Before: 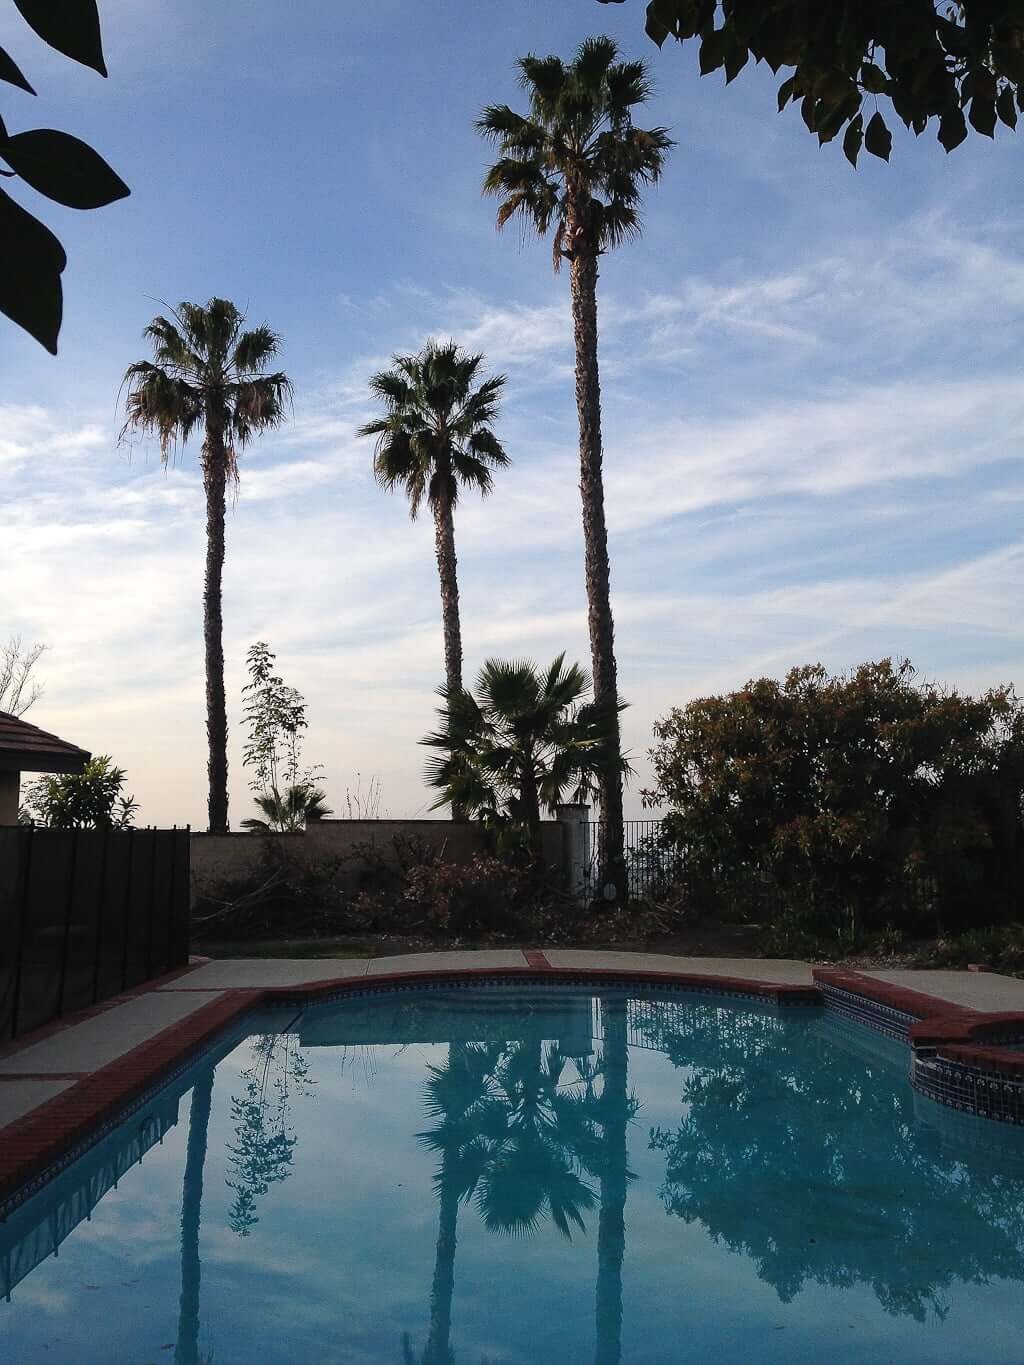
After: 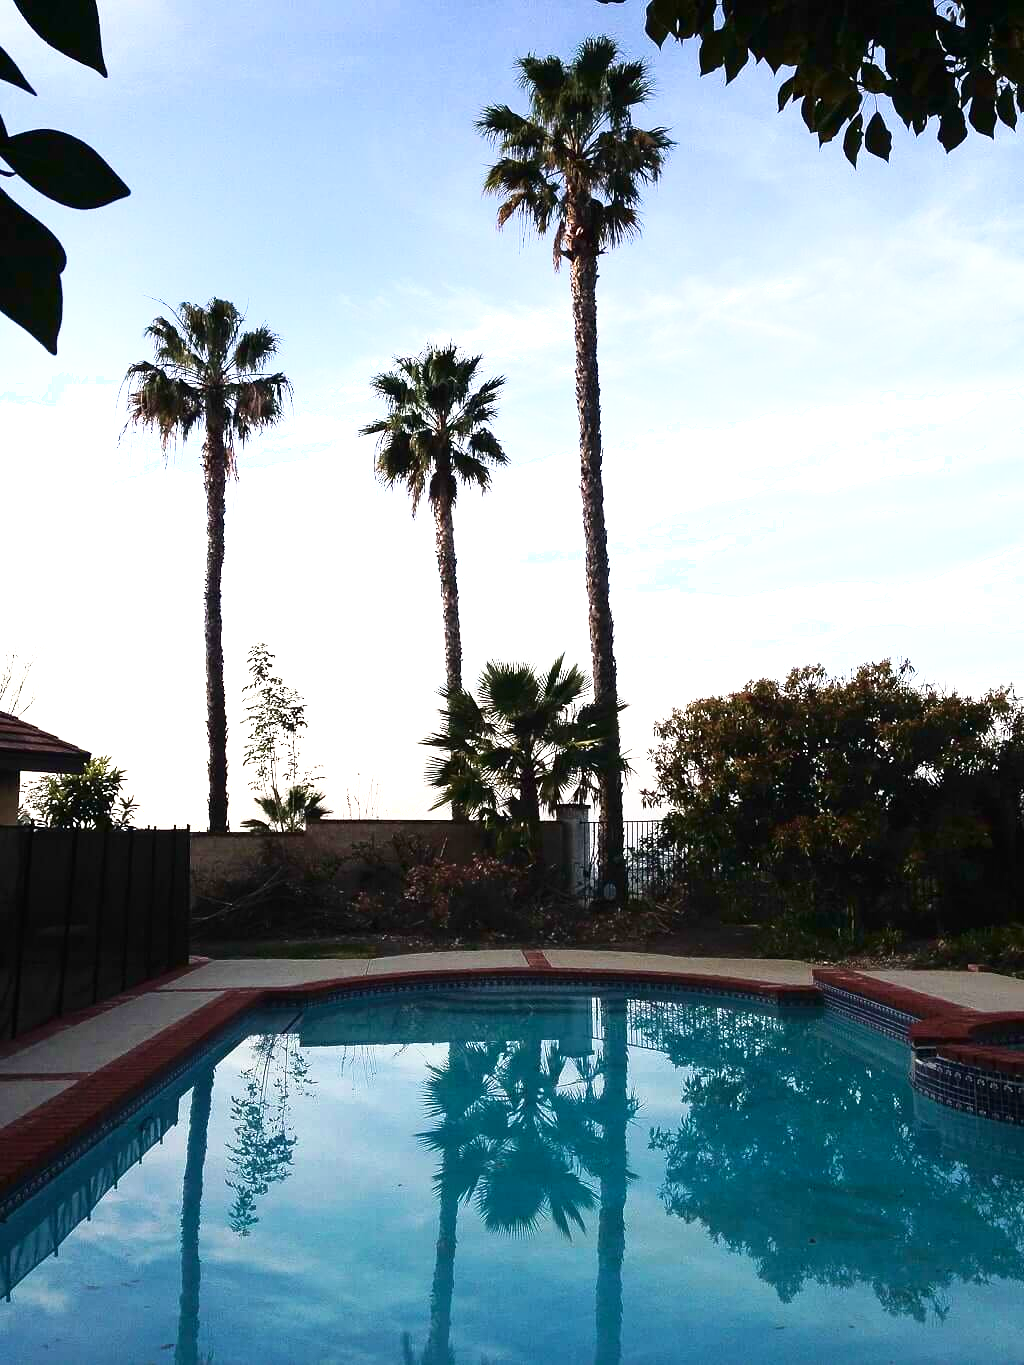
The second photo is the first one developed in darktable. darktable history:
shadows and highlights: shadows -62.32, white point adjustment -5.22, highlights 61.59
velvia: on, module defaults
exposure: exposure 0.999 EV, compensate highlight preservation false
